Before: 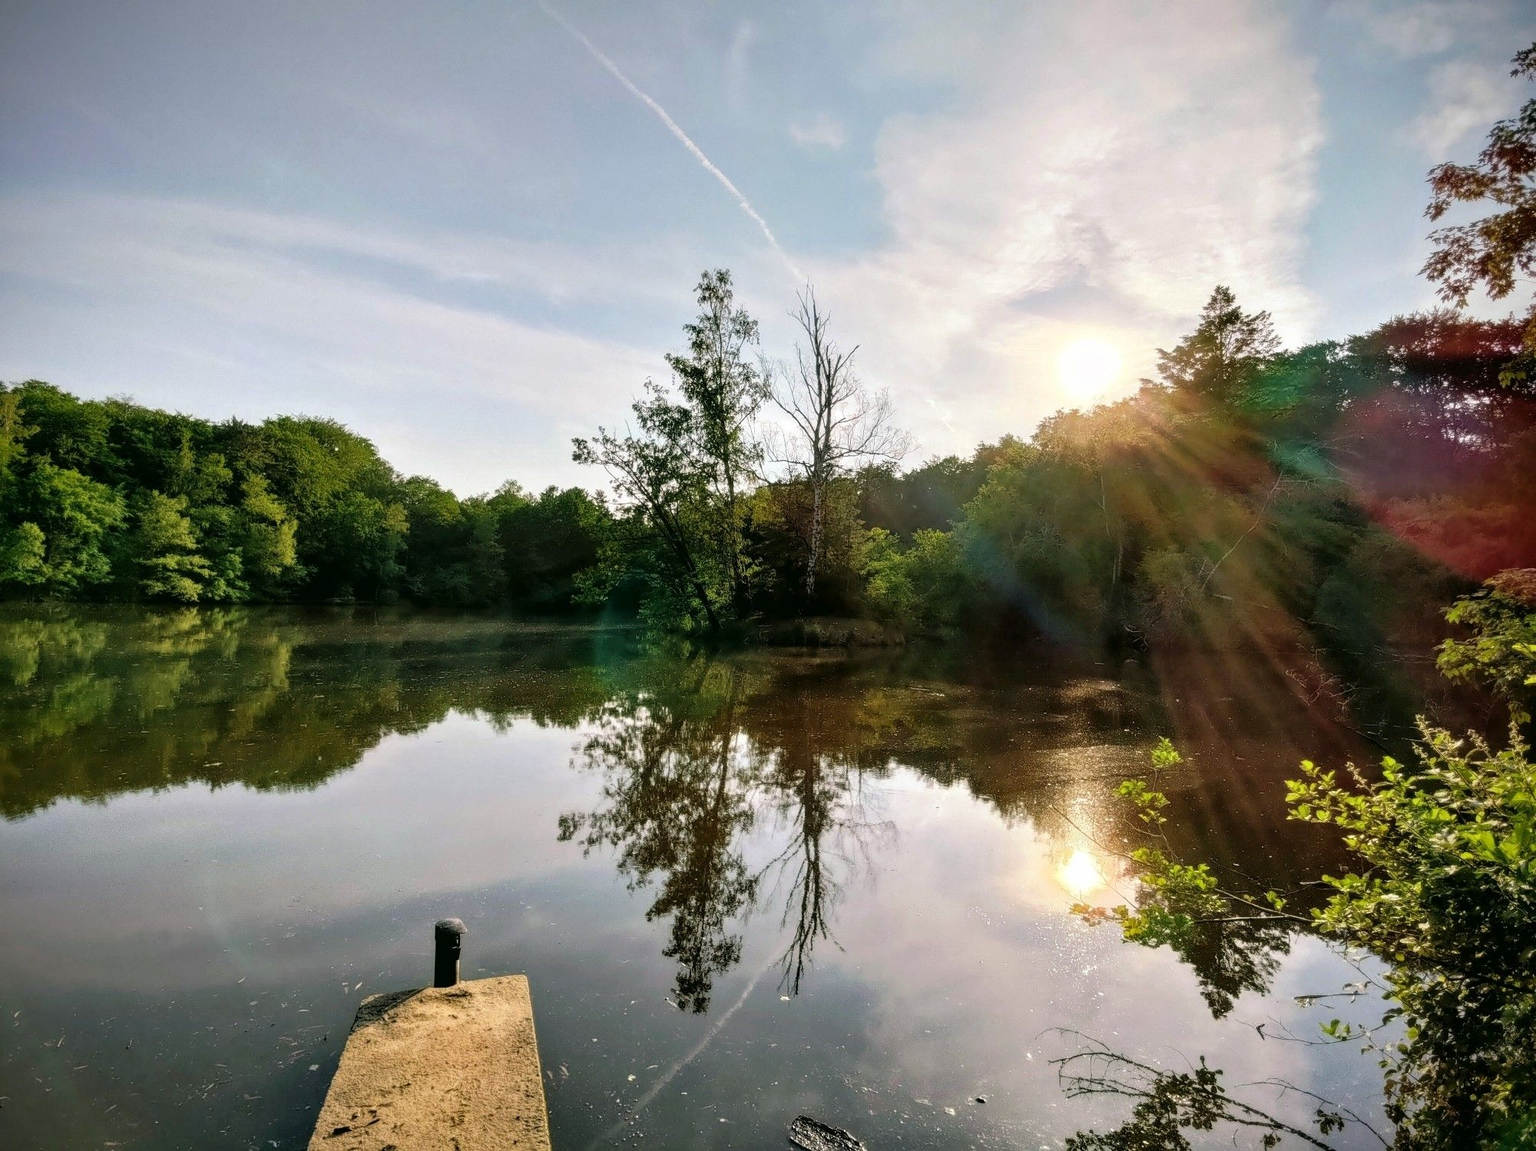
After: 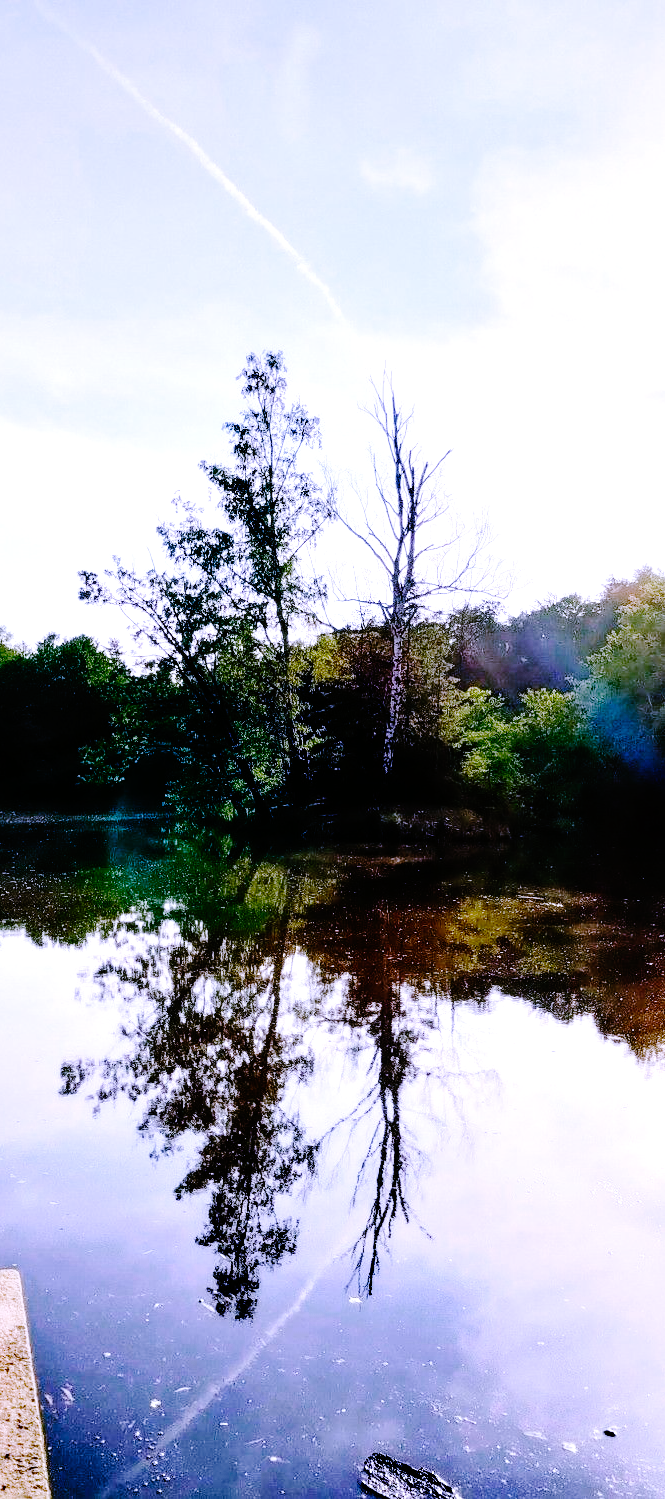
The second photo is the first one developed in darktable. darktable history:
white balance: red 0.98, blue 1.61
base curve: curves: ch0 [(0, 0) (0.036, 0.01) (0.123, 0.254) (0.258, 0.504) (0.507, 0.748) (1, 1)], preserve colors none
crop: left 33.36%, right 33.36%
color zones: curves: ch0 [(0, 0.558) (0.143, 0.548) (0.286, 0.447) (0.429, 0.259) (0.571, 0.5) (0.714, 0.5) (0.857, 0.593) (1, 0.558)]; ch1 [(0, 0.543) (0.01, 0.544) (0.12, 0.492) (0.248, 0.458) (0.5, 0.534) (0.748, 0.5) (0.99, 0.469) (1, 0.543)]; ch2 [(0, 0.507) (0.143, 0.522) (0.286, 0.505) (0.429, 0.5) (0.571, 0.5) (0.714, 0.5) (0.857, 0.5) (1, 0.507)]
